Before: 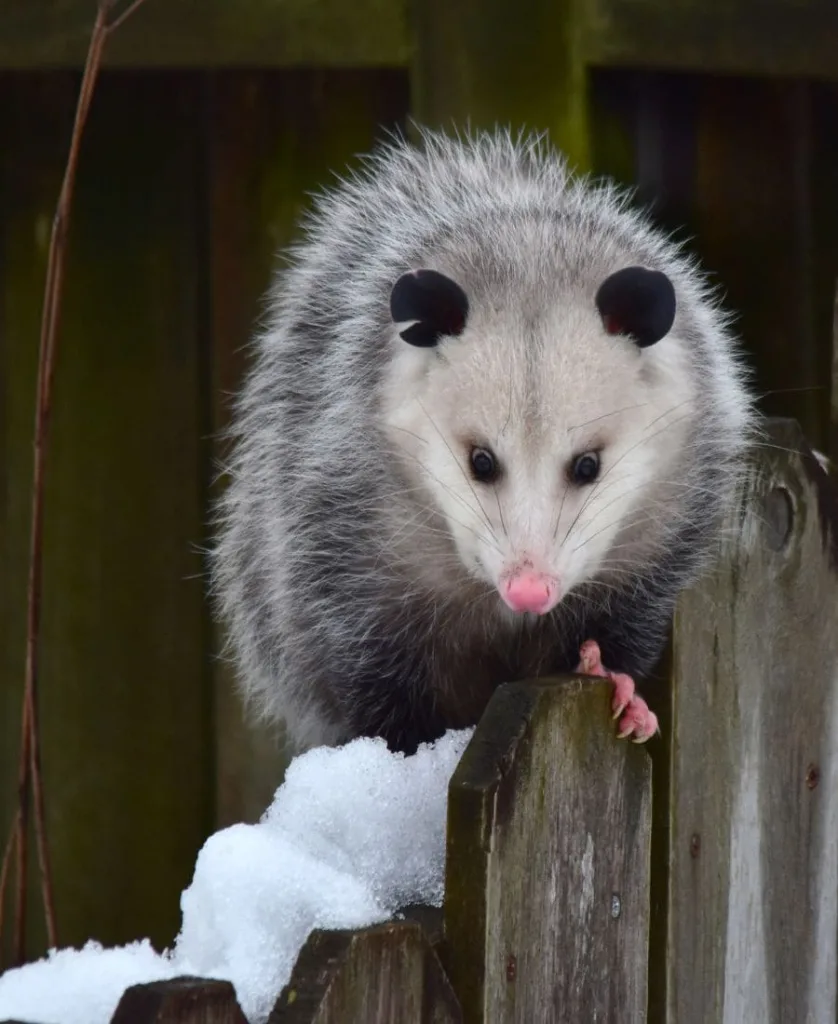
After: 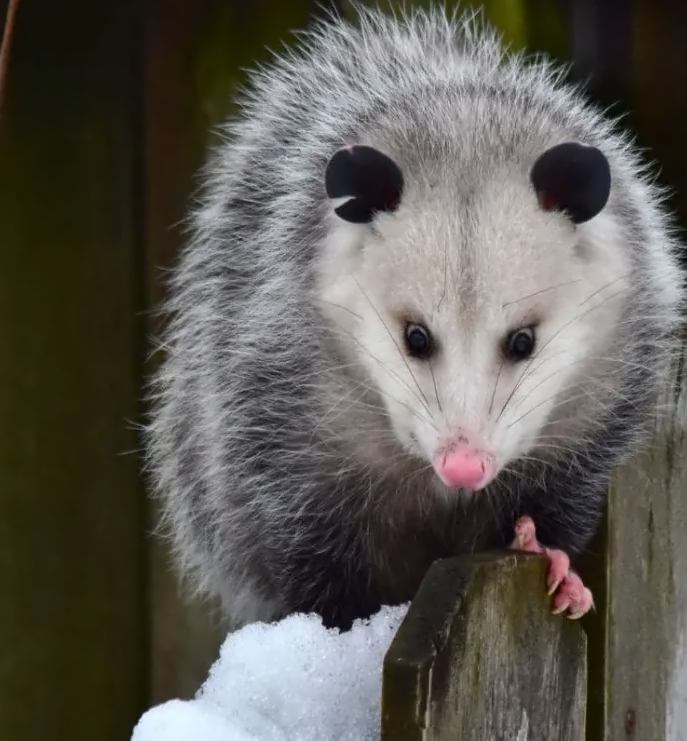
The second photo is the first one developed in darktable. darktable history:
contrast equalizer: octaves 7, y [[0.5, 0.542, 0.583, 0.625, 0.667, 0.708], [0.5 ×6], [0.5 ×6], [0, 0.033, 0.067, 0.1, 0.133, 0.167], [0, 0.05, 0.1, 0.15, 0.2, 0.25]], mix 0.292
crop: left 7.781%, top 12.149%, right 10.184%, bottom 15.428%
